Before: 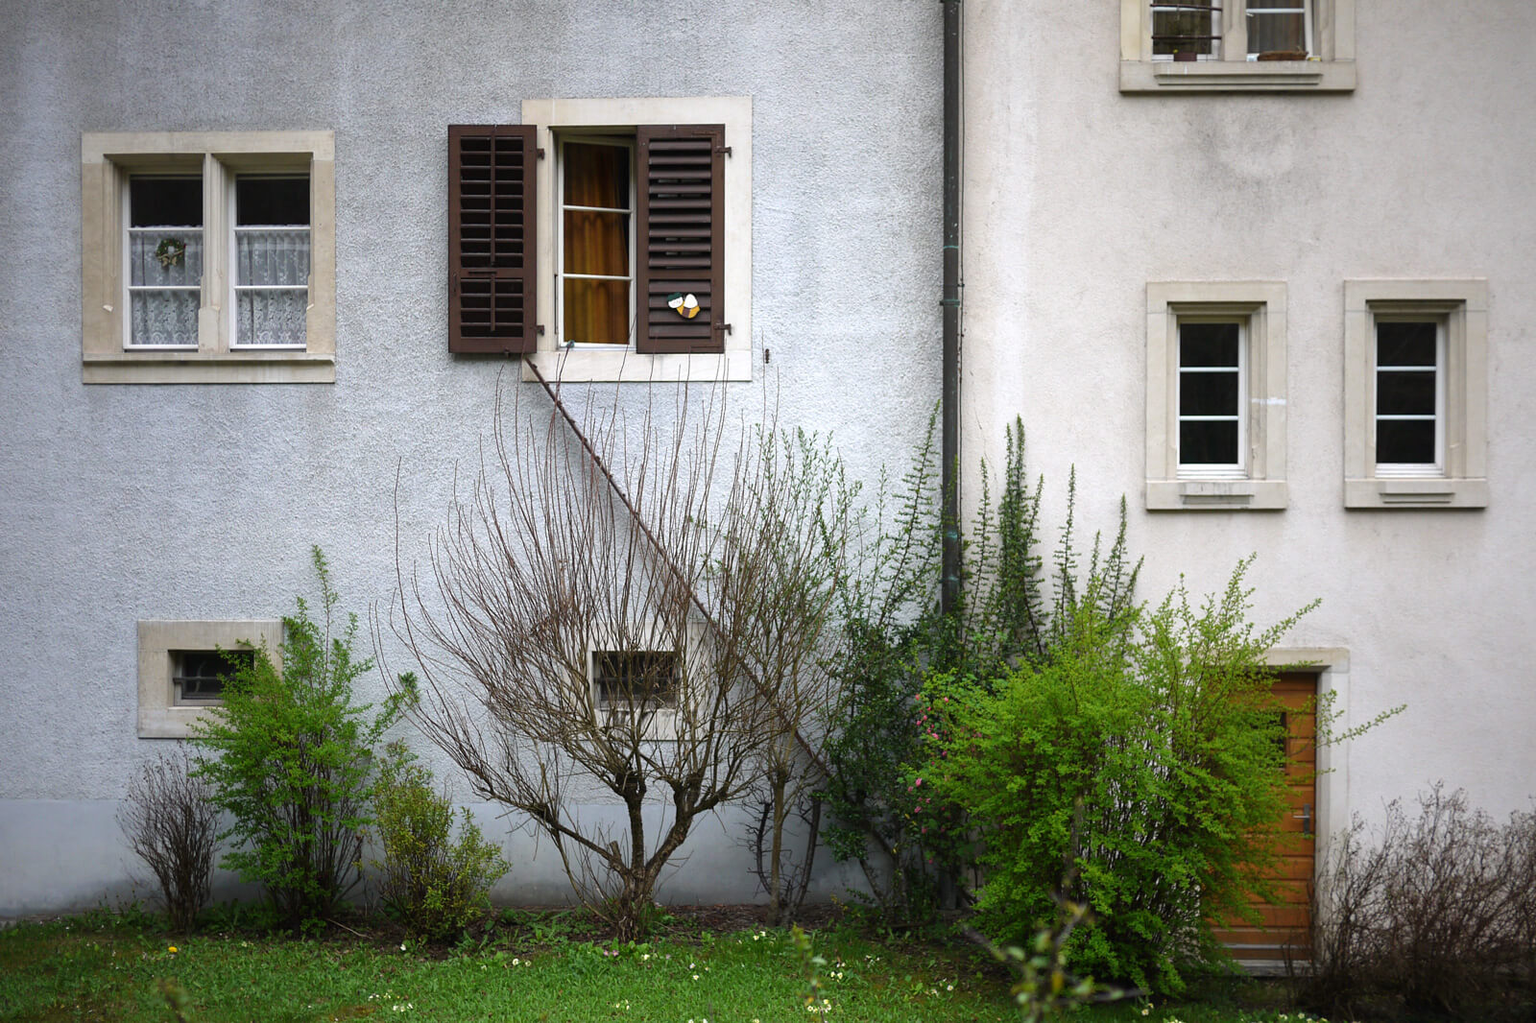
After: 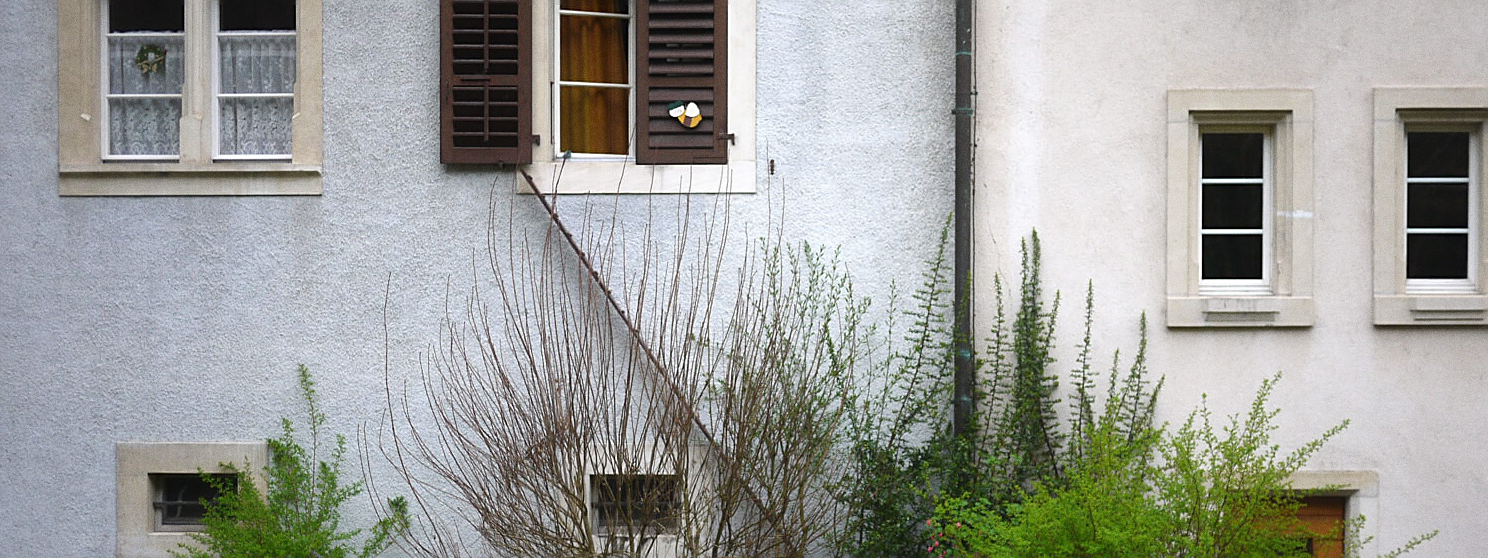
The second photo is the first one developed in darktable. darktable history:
crop: left 1.744%, top 19.225%, right 5.069%, bottom 28.357%
sharpen: on, module defaults
grain: coarseness 0.09 ISO
contrast equalizer: octaves 7, y [[0.502, 0.505, 0.512, 0.529, 0.564, 0.588], [0.5 ×6], [0.502, 0.505, 0.512, 0.529, 0.564, 0.588], [0, 0.001, 0.001, 0.004, 0.008, 0.011], [0, 0.001, 0.001, 0.004, 0.008, 0.011]], mix -1
